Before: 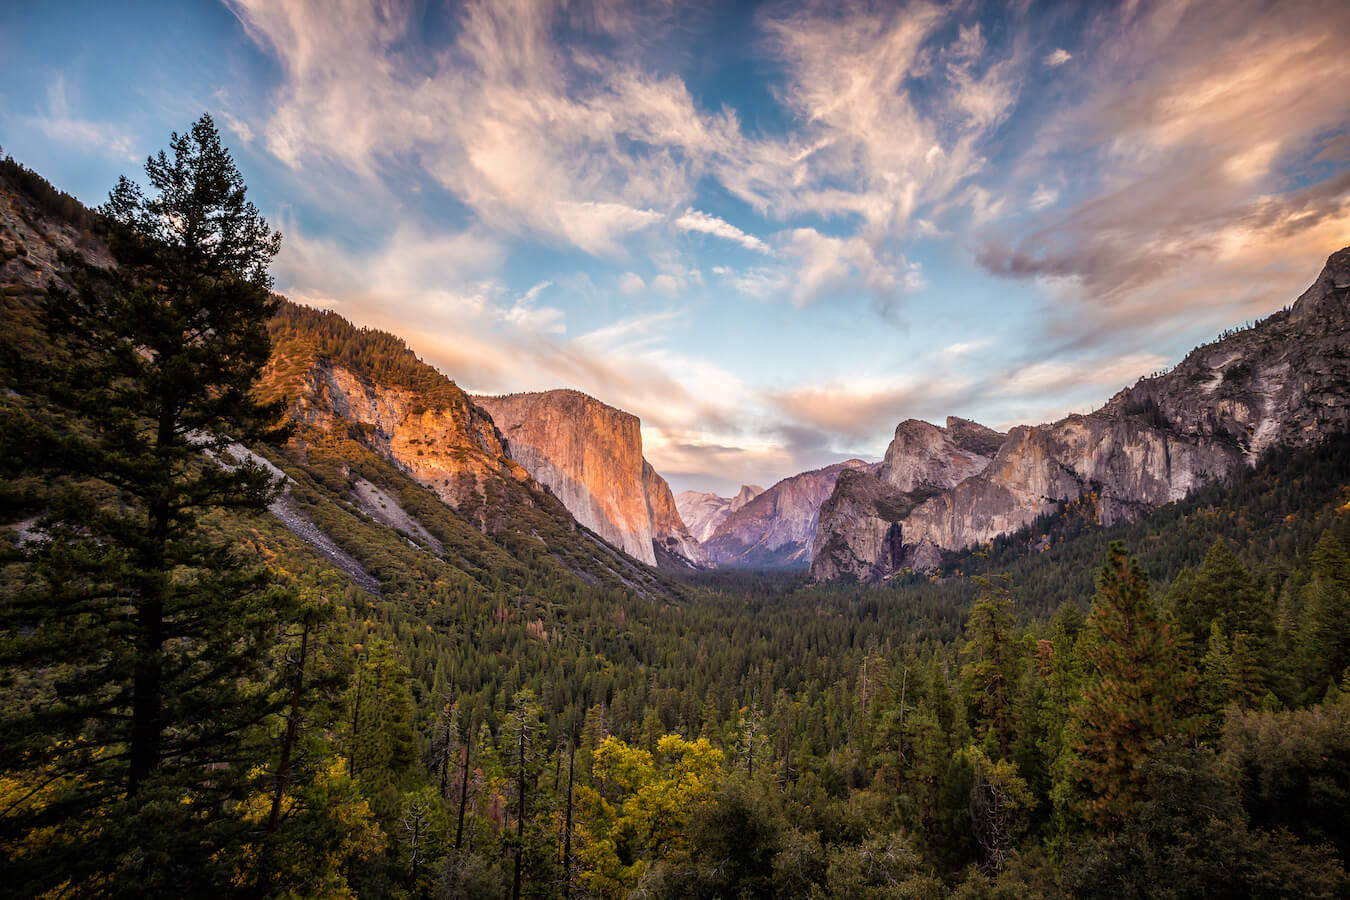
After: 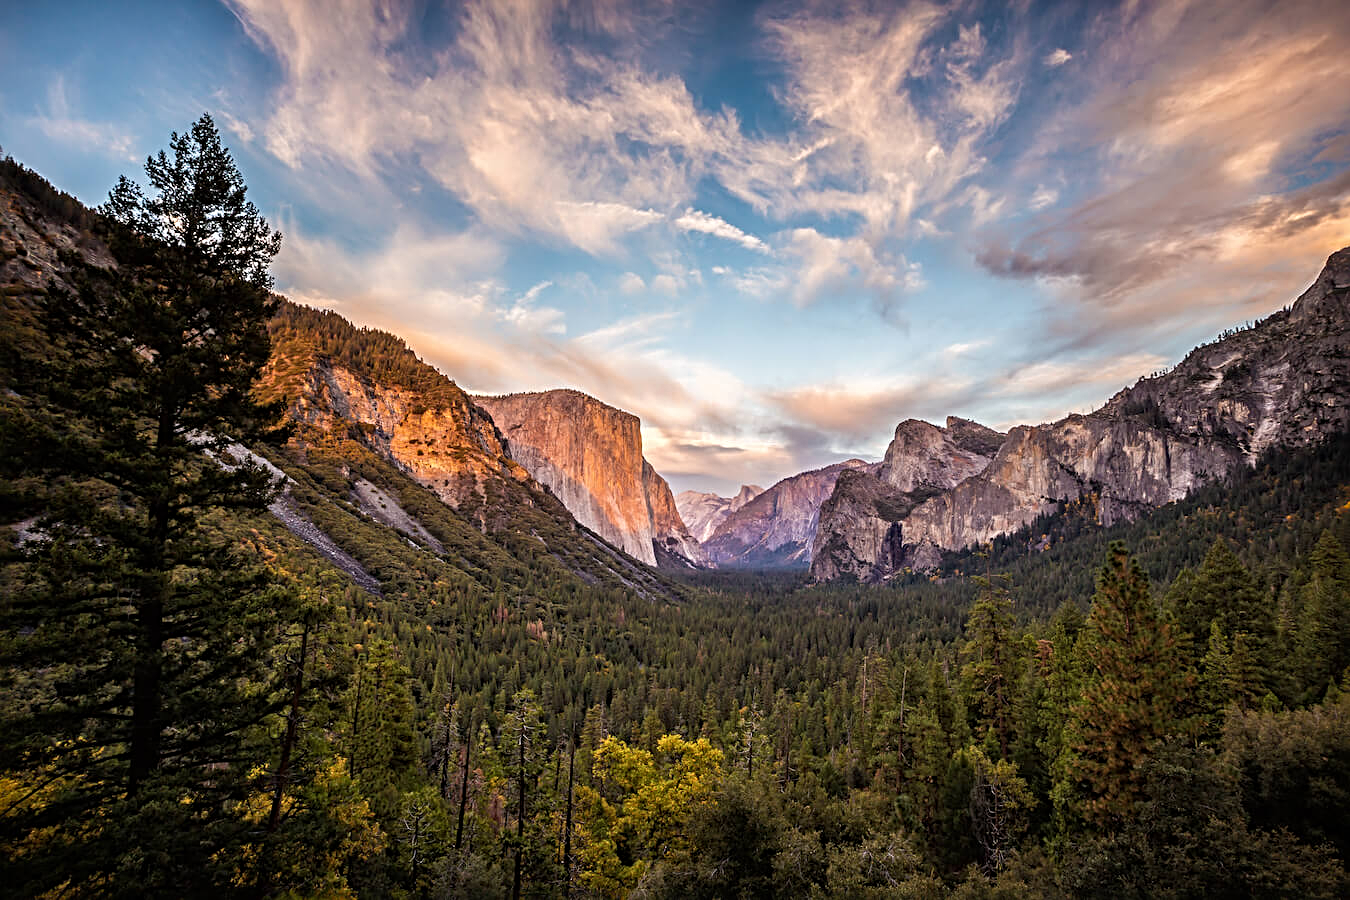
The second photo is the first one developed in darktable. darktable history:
sharpen: radius 3.956
